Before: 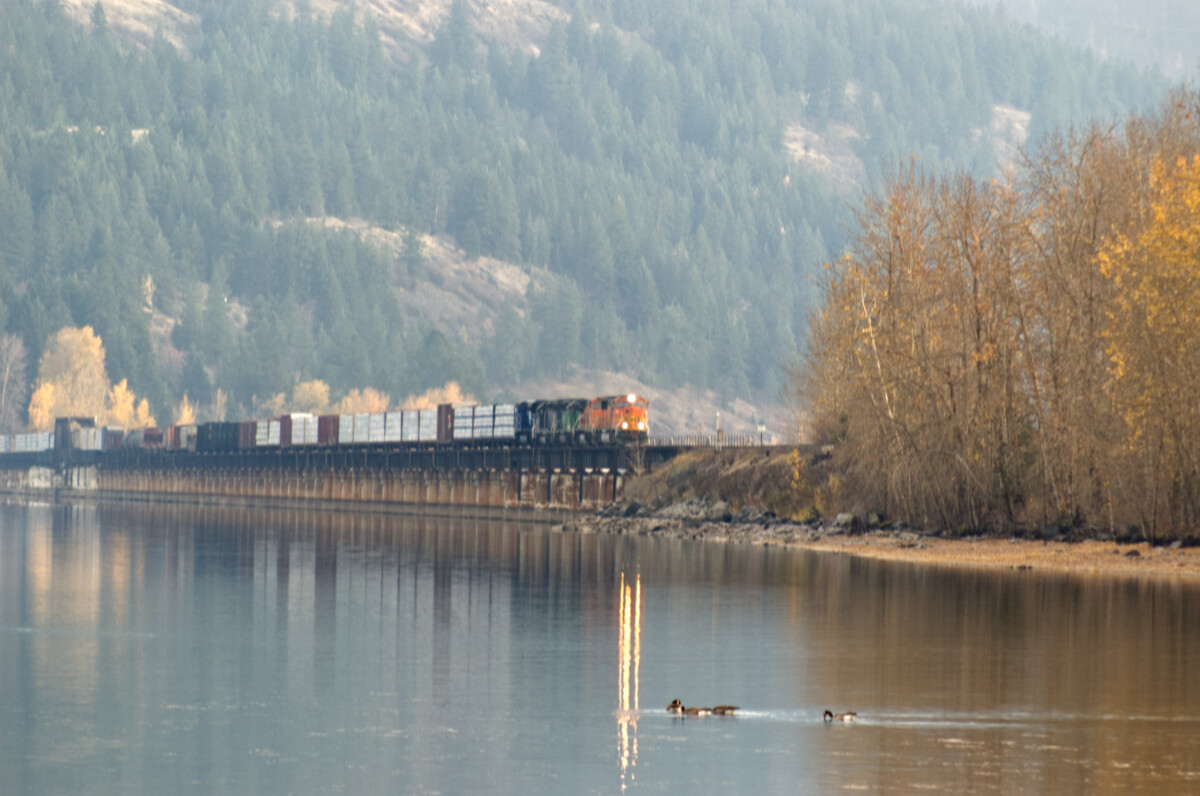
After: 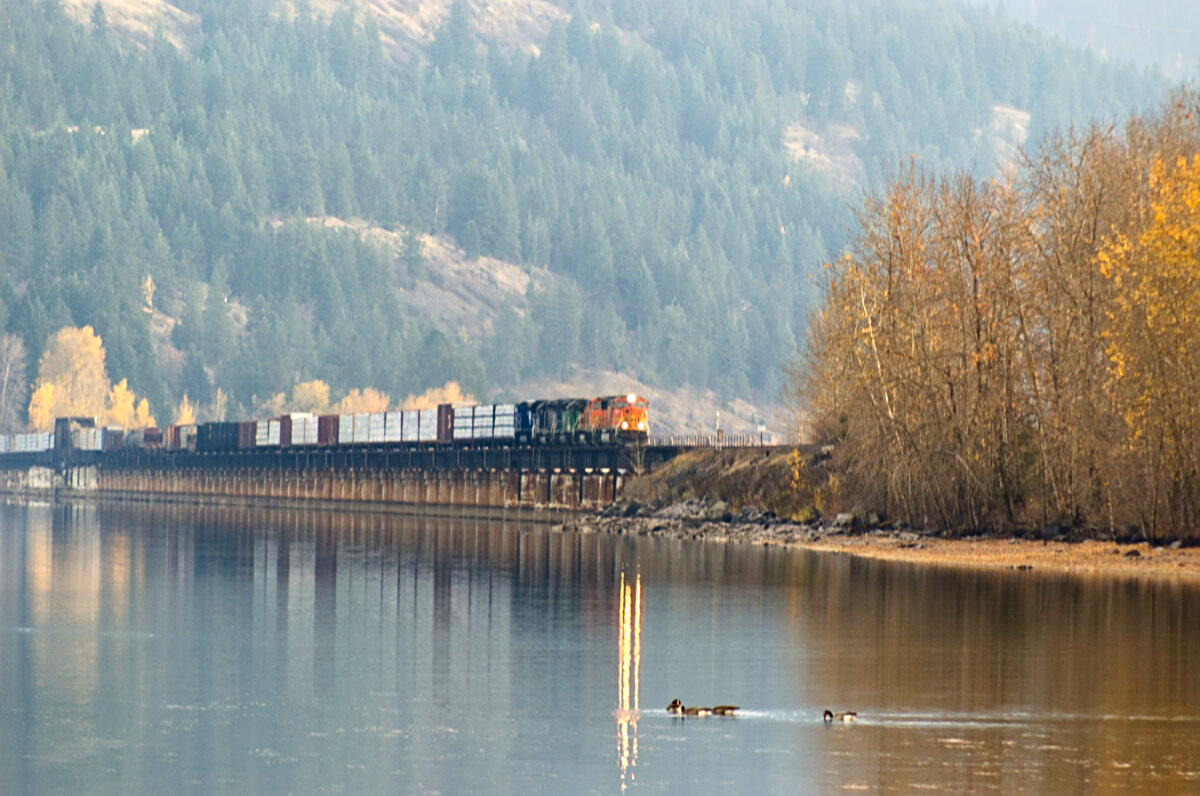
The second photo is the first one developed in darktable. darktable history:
sharpen: on, module defaults
contrast brightness saturation: contrast 0.171, saturation 0.3
